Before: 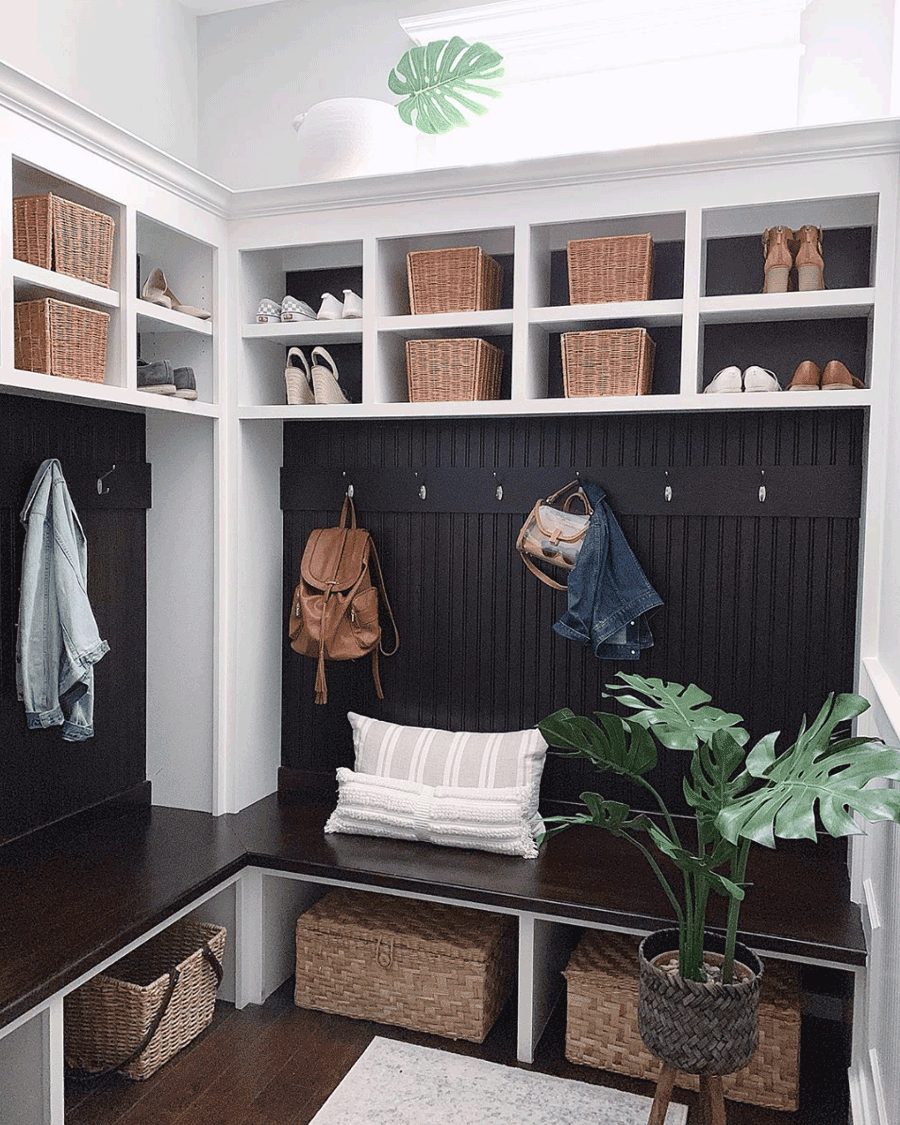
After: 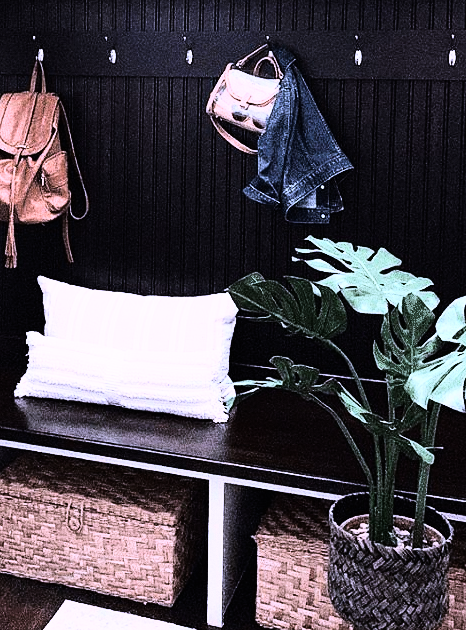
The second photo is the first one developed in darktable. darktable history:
color correction: highlights a* -0.772, highlights b* -8.92
grain: coarseness 0.09 ISO, strength 40%
crop: left 34.479%, top 38.822%, right 13.718%, bottom 5.172%
tone equalizer: -8 EV -0.417 EV, -7 EV -0.389 EV, -6 EV -0.333 EV, -5 EV -0.222 EV, -3 EV 0.222 EV, -2 EV 0.333 EV, -1 EV 0.389 EV, +0 EV 0.417 EV, edges refinement/feathering 500, mask exposure compensation -1.57 EV, preserve details no
rgb curve: curves: ch0 [(0, 0) (0.21, 0.15) (0.24, 0.21) (0.5, 0.75) (0.75, 0.96) (0.89, 0.99) (1, 1)]; ch1 [(0, 0.02) (0.21, 0.13) (0.25, 0.2) (0.5, 0.67) (0.75, 0.9) (0.89, 0.97) (1, 1)]; ch2 [(0, 0.02) (0.21, 0.13) (0.25, 0.2) (0.5, 0.67) (0.75, 0.9) (0.89, 0.97) (1, 1)], compensate middle gray true
white balance: red 1.042, blue 1.17
